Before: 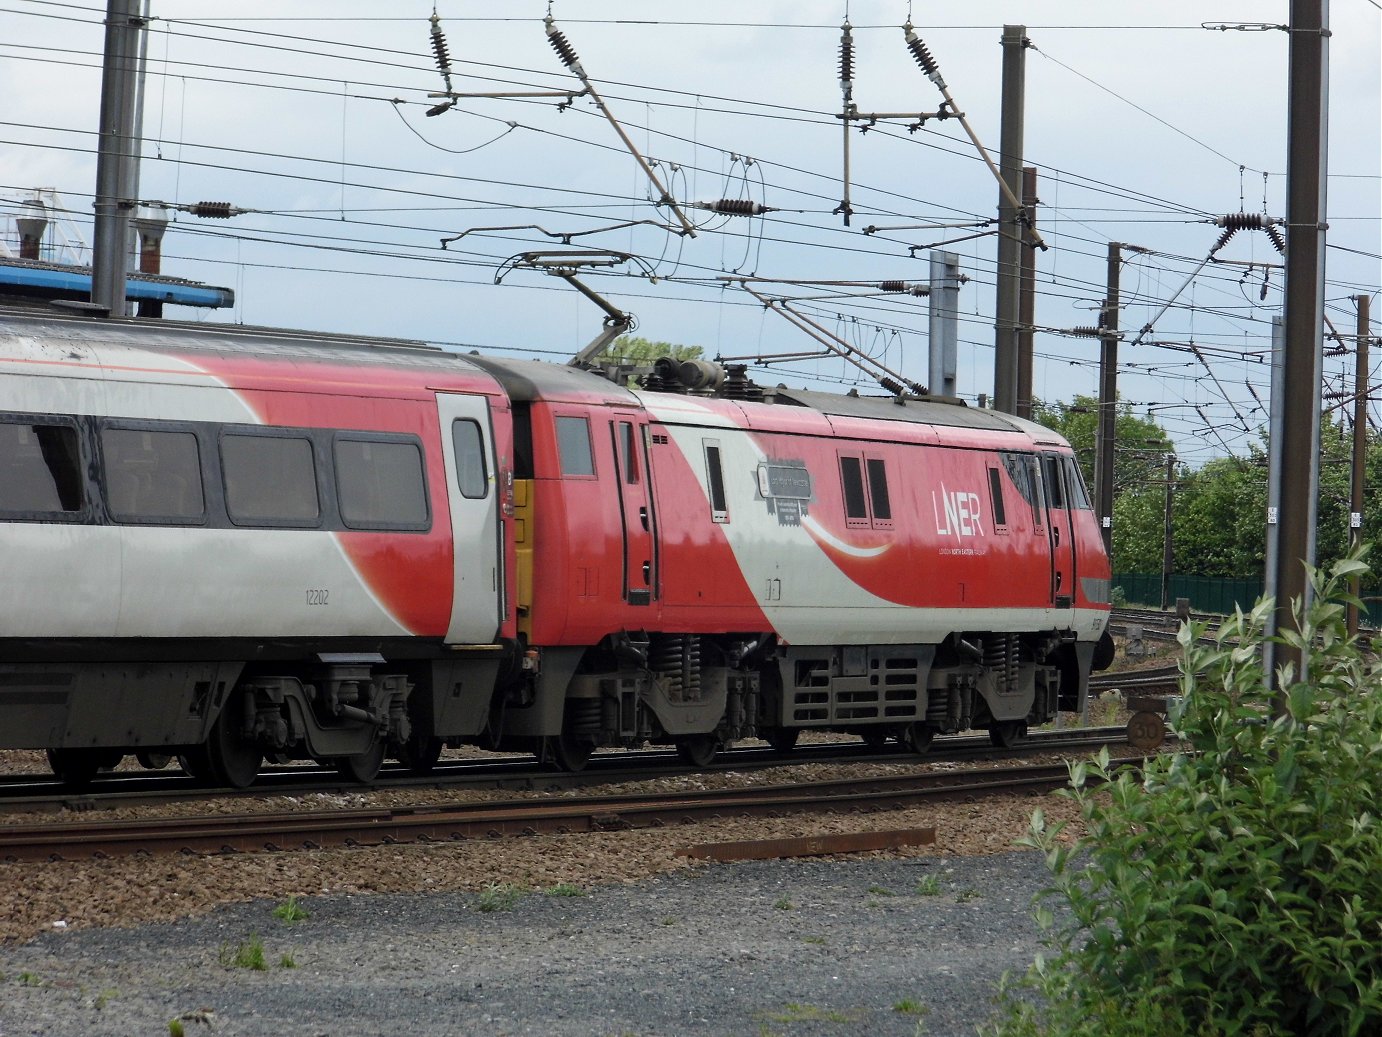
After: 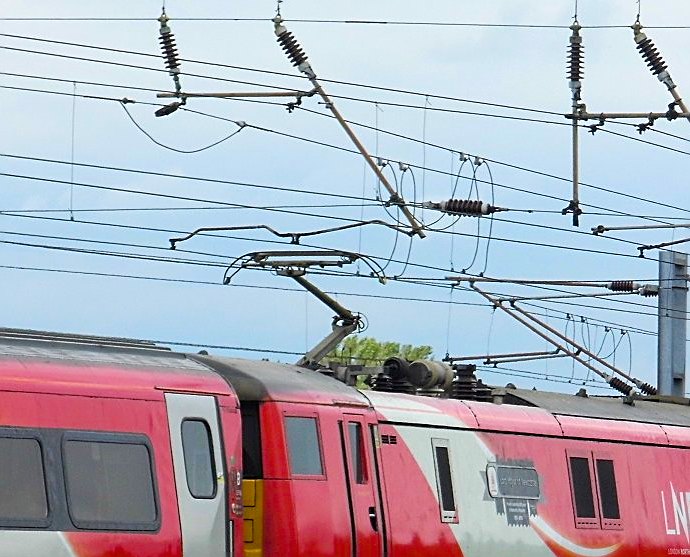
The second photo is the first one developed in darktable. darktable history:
sharpen: on, module defaults
crop: left 19.615%, right 30.397%, bottom 46.221%
tone equalizer: mask exposure compensation -0.506 EV
color balance rgb: linear chroma grading › shadows 10.137%, linear chroma grading › highlights 10.622%, linear chroma grading › global chroma 14.348%, linear chroma grading › mid-tones 14.786%, perceptual saturation grading › global saturation 19.989%, global vibrance 9.353%
